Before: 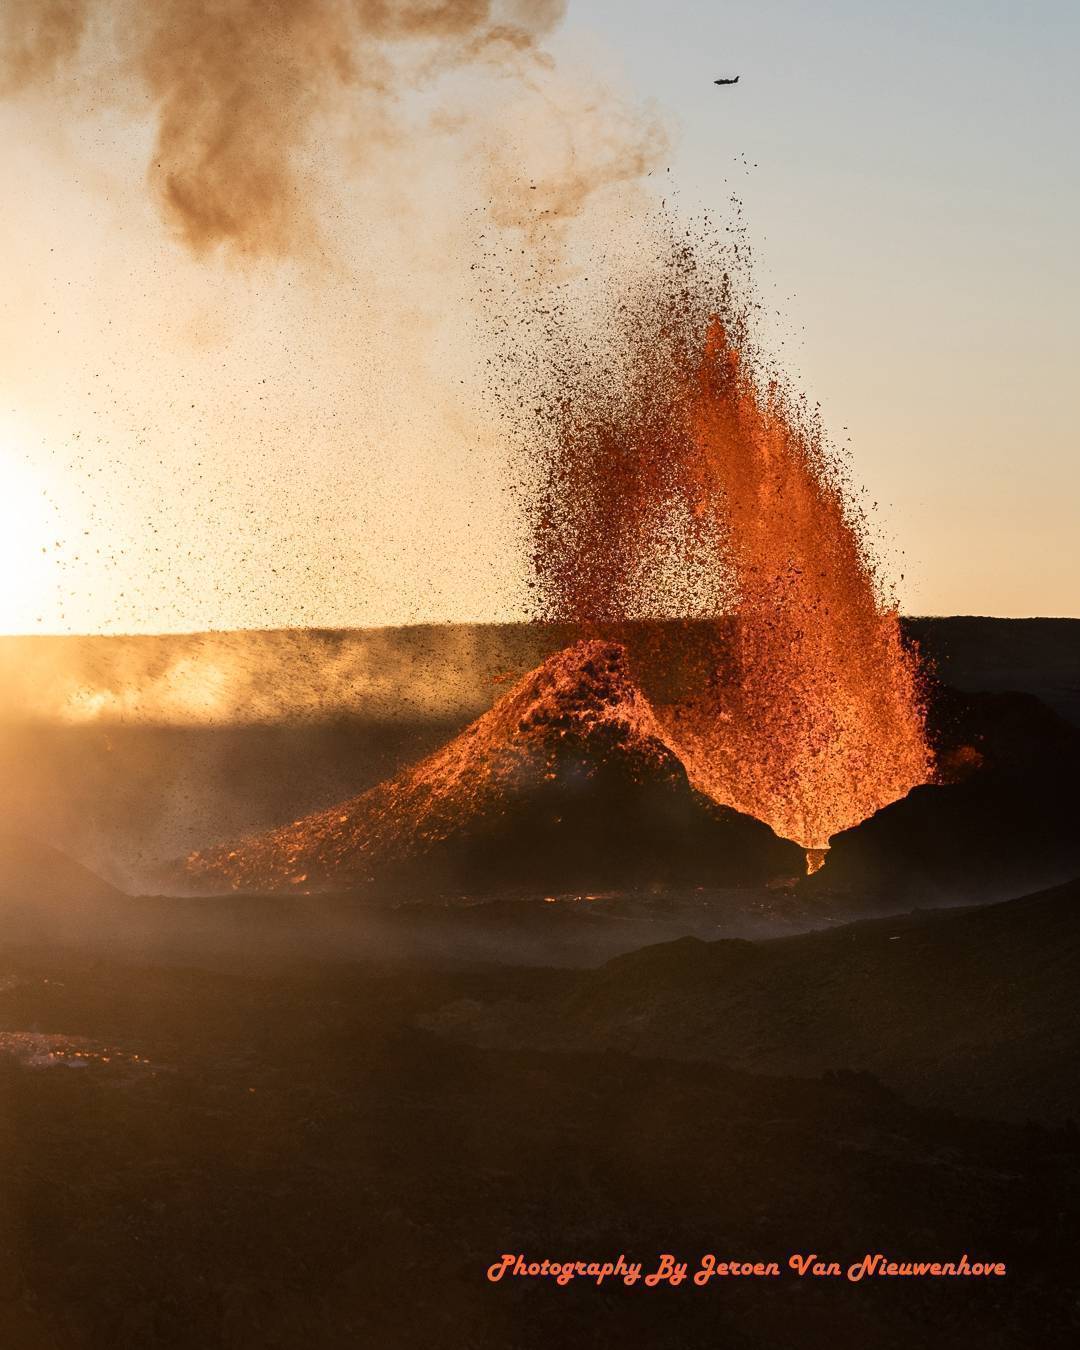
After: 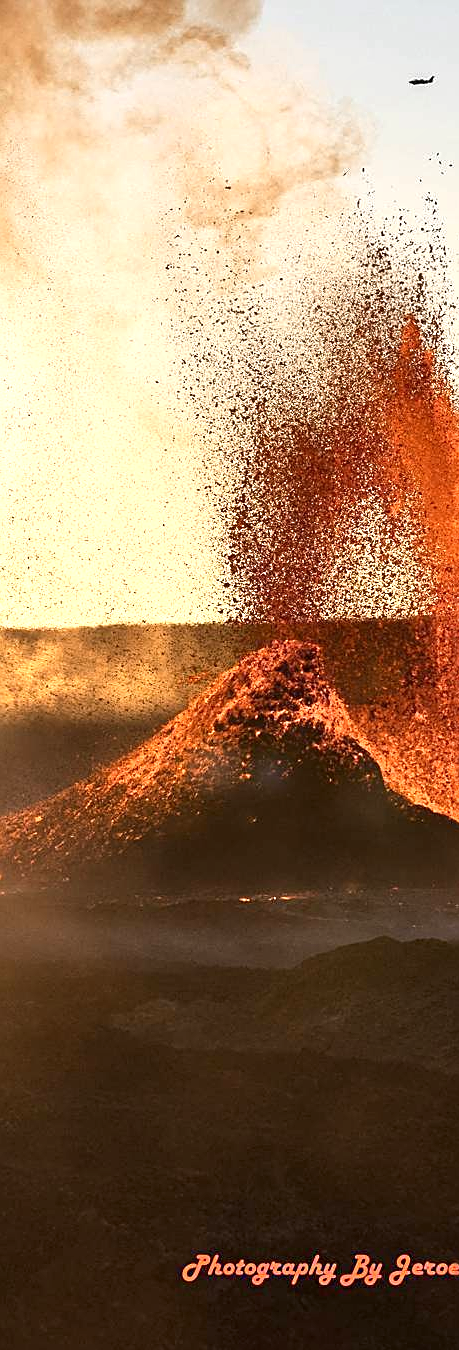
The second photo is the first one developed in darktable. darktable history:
crop: left 28.317%, right 29.157%
exposure: exposure 0.672 EV, compensate highlight preservation false
sharpen: on, module defaults
local contrast: mode bilateral grid, contrast 20, coarseness 50, detail 119%, midtone range 0.2
